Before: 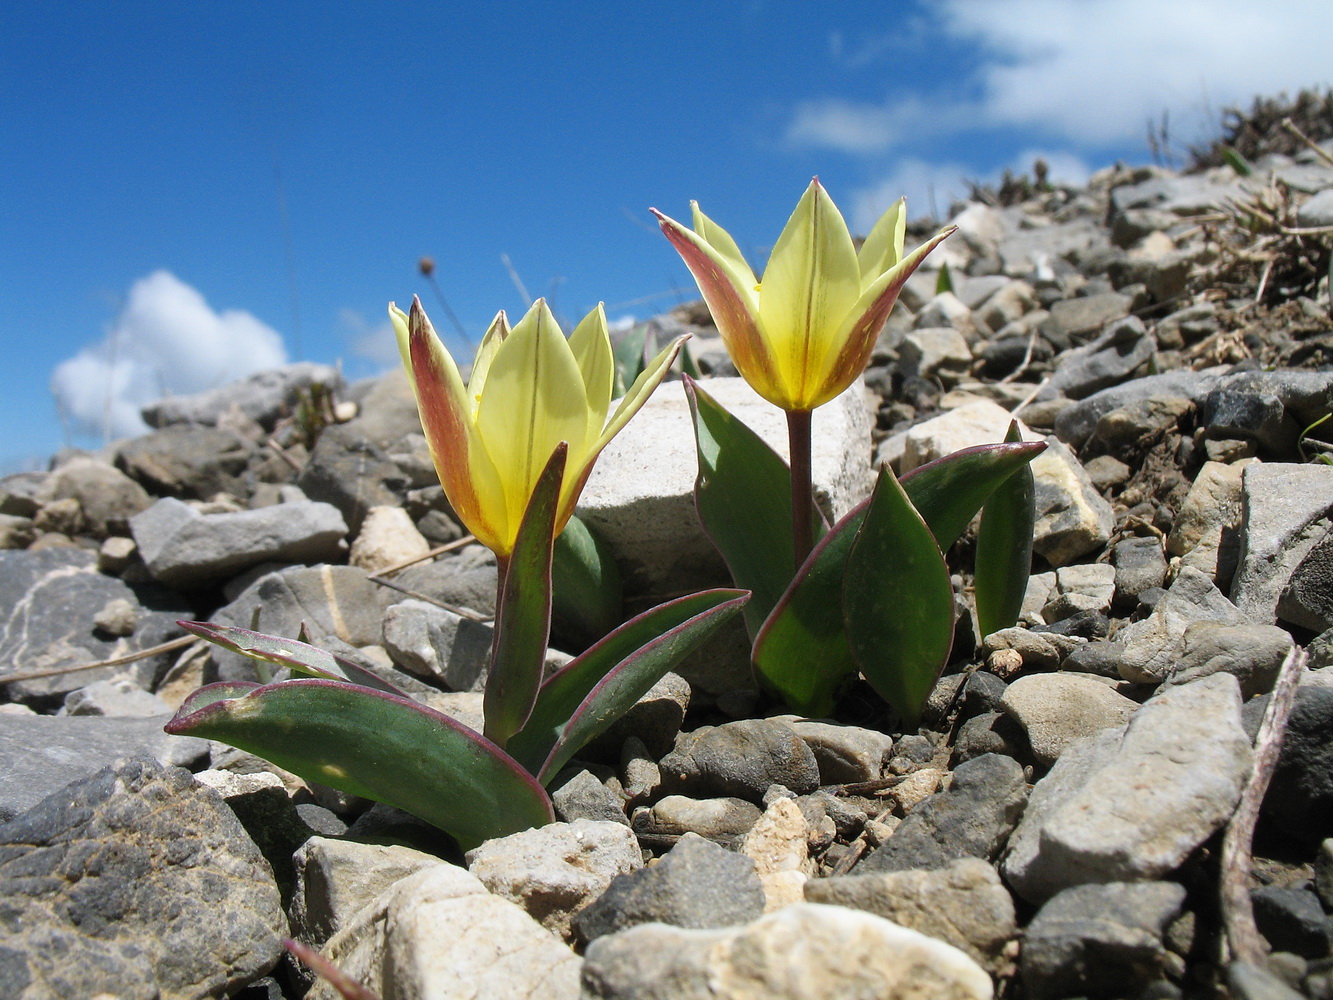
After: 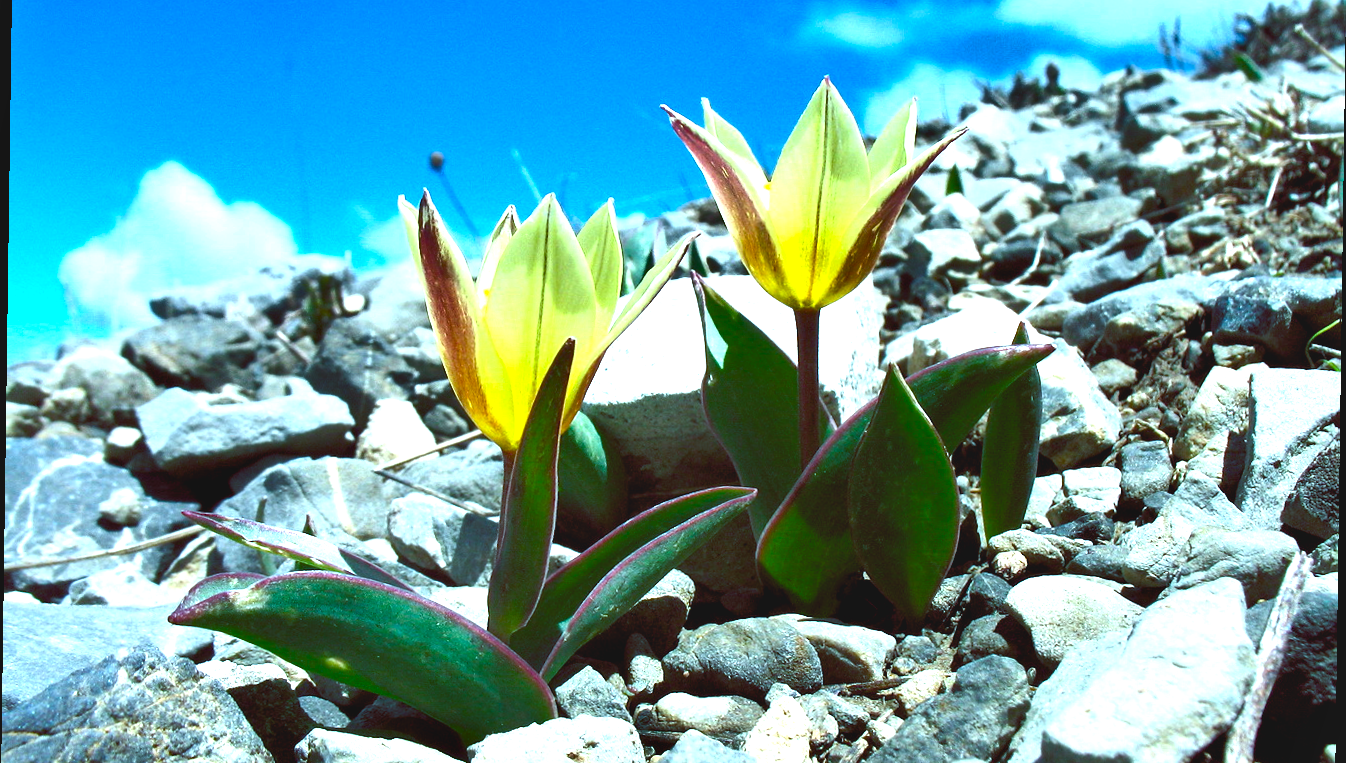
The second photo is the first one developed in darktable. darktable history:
exposure: exposure 0.648 EV, compensate highlight preservation false
base curve: curves: ch0 [(0, 0) (0.303, 0.277) (1, 1)]
rotate and perspective: rotation 0.8°, automatic cropping off
contrast brightness saturation: contrast -0.1, brightness 0.05, saturation 0.08
shadows and highlights: highlights color adjustment 0%, soften with gaussian
crop: top 11.038%, bottom 13.962%
color calibration: x 0.355, y 0.367, temperature 4700.38 K
color balance rgb: shadows lift › luminance -7.7%, shadows lift › chroma 2.13%, shadows lift › hue 200.79°, power › luminance -7.77%, power › chroma 2.27%, power › hue 220.69°, highlights gain › luminance 15.15%, highlights gain › chroma 4%, highlights gain › hue 209.35°, global offset › luminance -0.21%, global offset › chroma 0.27%, perceptual saturation grading › global saturation 24.42%, perceptual saturation grading › highlights -24.42%, perceptual saturation grading › mid-tones 24.42%, perceptual saturation grading › shadows 40%, perceptual brilliance grading › global brilliance -5%, perceptual brilliance grading › highlights 24.42%, perceptual brilliance grading › mid-tones 7%, perceptual brilliance grading › shadows -5%
